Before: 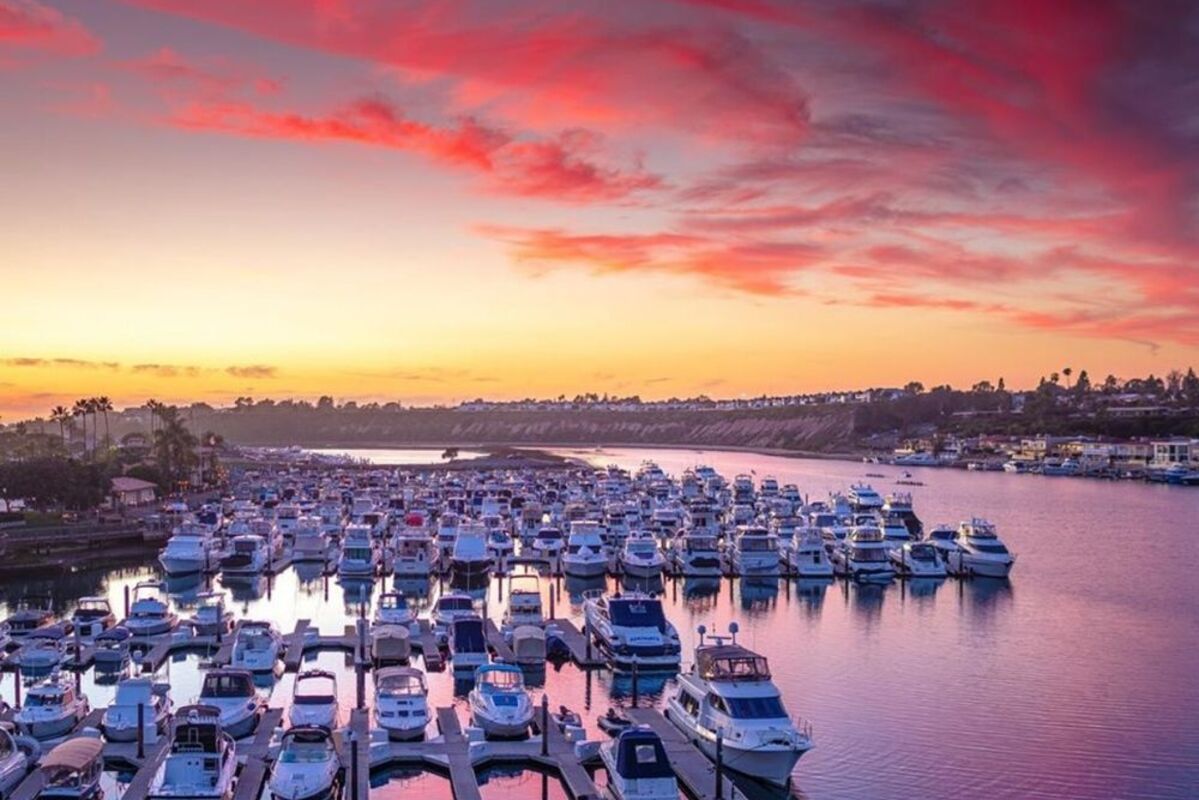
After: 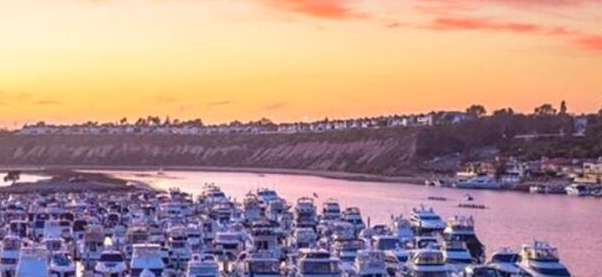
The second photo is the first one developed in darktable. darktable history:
tone curve: curves: ch0 [(0, 0) (0.003, 0.003) (0.011, 0.011) (0.025, 0.026) (0.044, 0.046) (0.069, 0.071) (0.1, 0.103) (0.136, 0.14) (0.177, 0.183) (0.224, 0.231) (0.277, 0.286) (0.335, 0.346) (0.399, 0.412) (0.468, 0.483) (0.543, 0.56) (0.623, 0.643) (0.709, 0.732) (0.801, 0.826) (0.898, 0.917) (1, 1)], preserve colors none
crop: left 36.607%, top 34.735%, right 13.146%, bottom 30.611%
